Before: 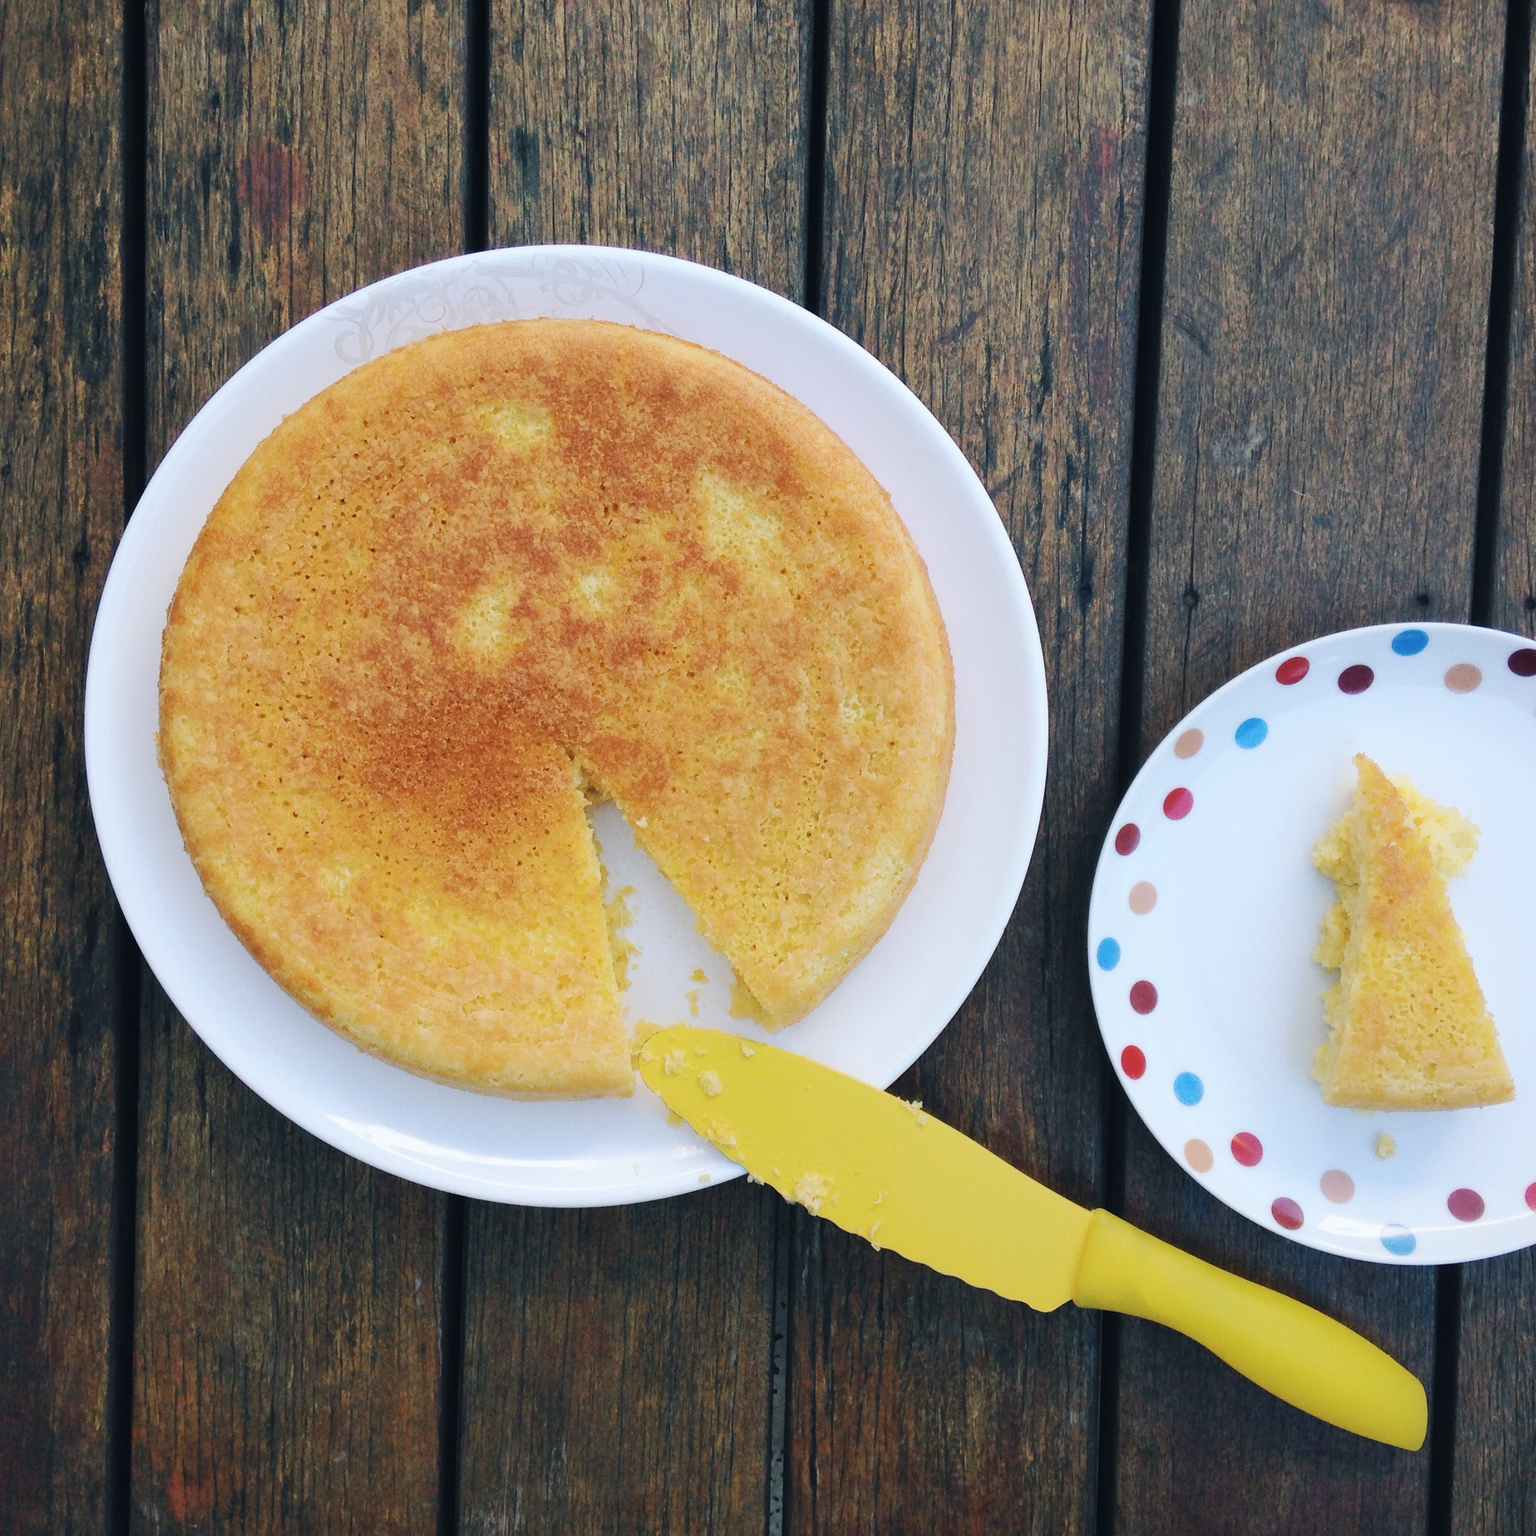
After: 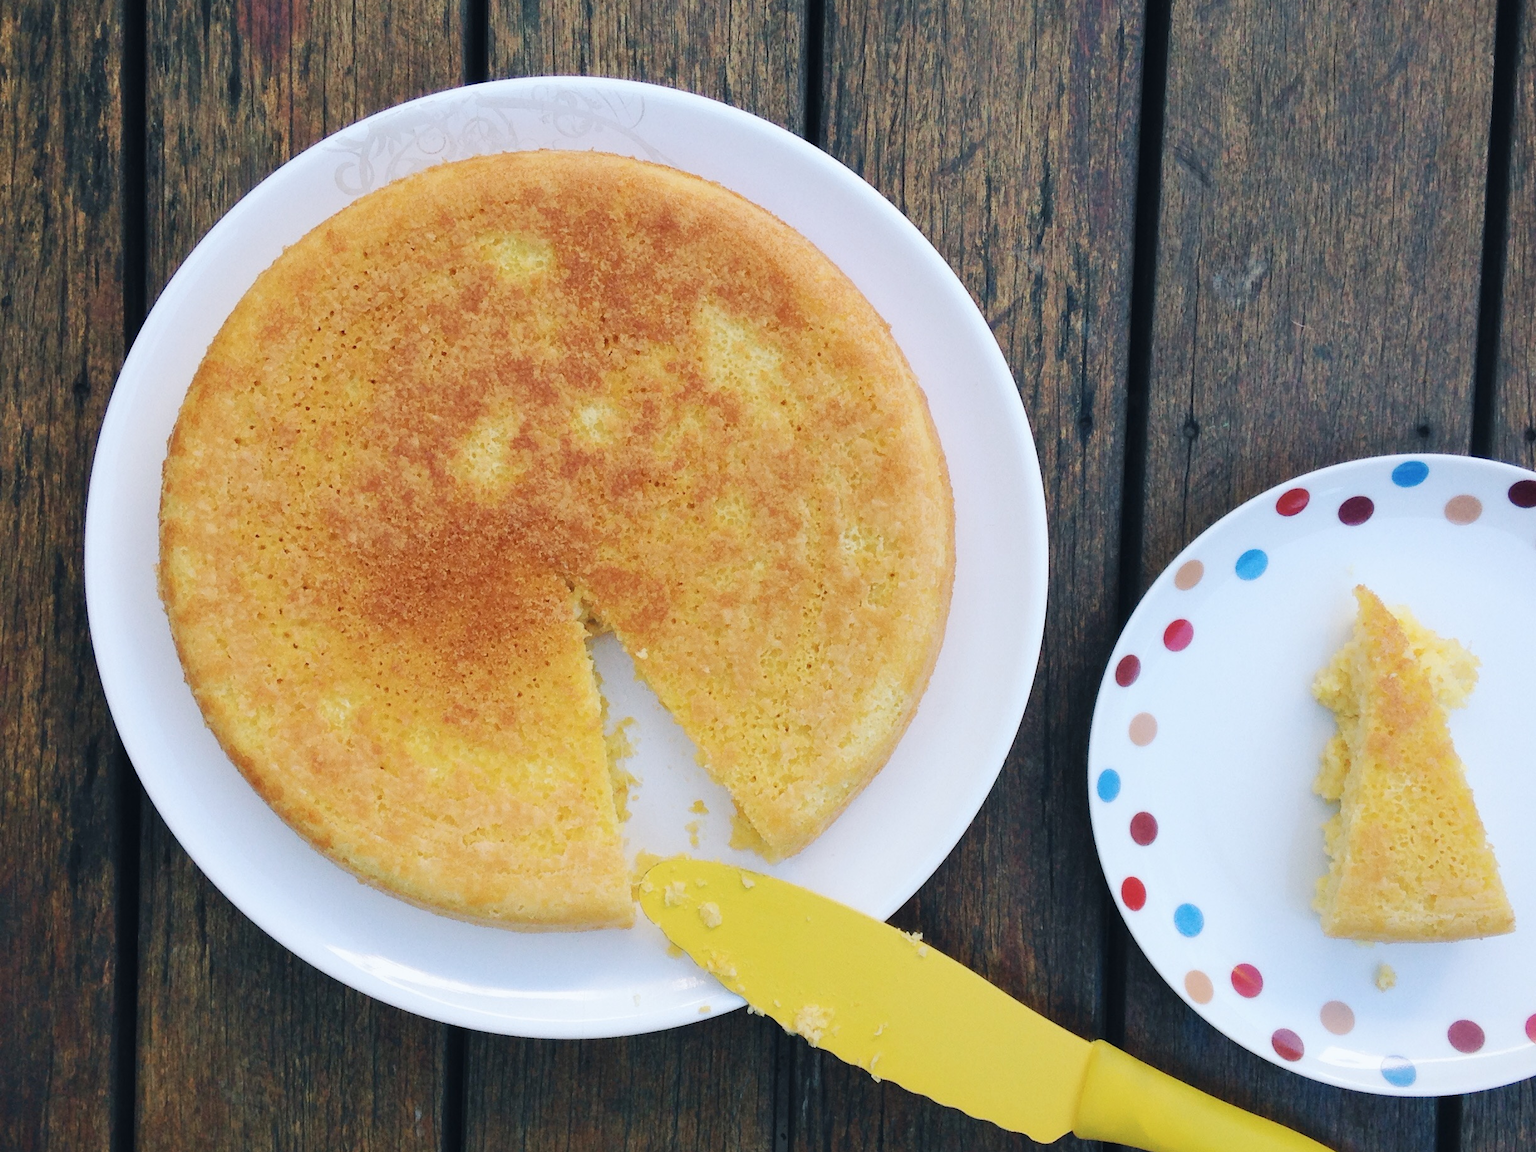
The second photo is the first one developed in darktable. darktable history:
crop: top 11.021%, bottom 13.935%
tone equalizer: on, module defaults
